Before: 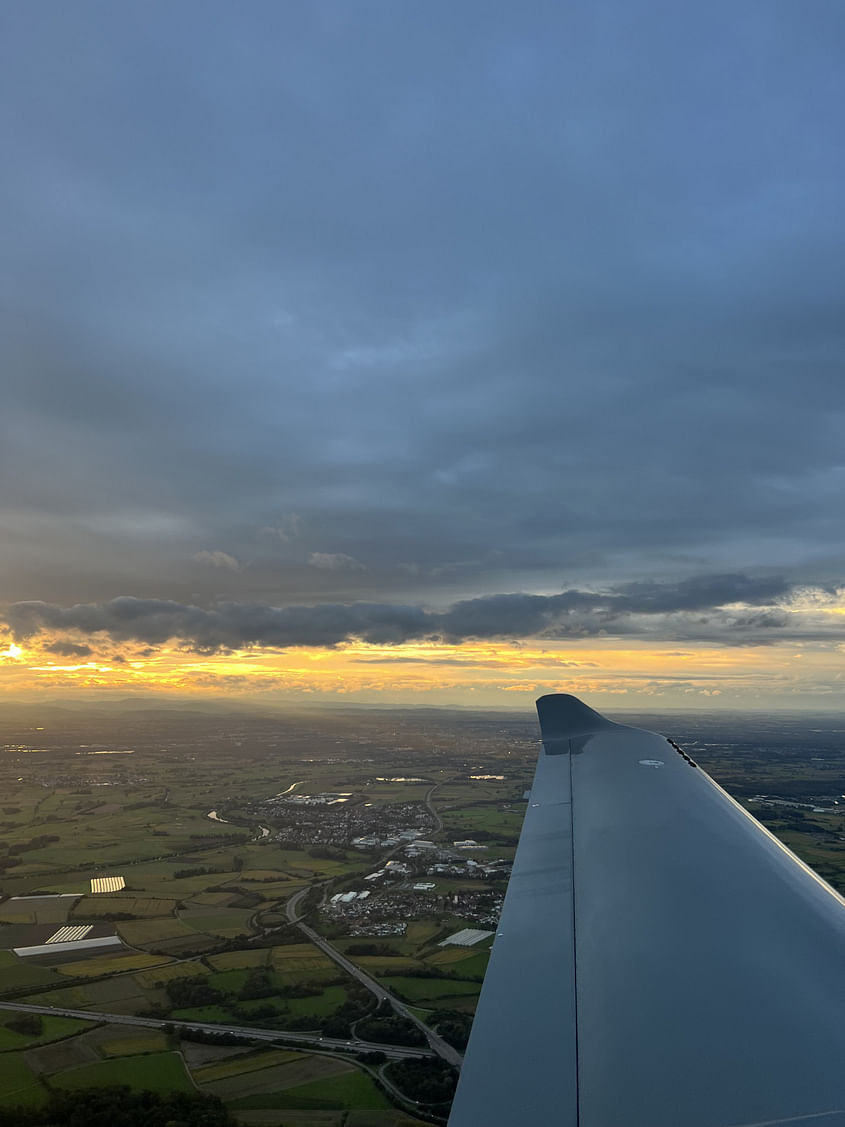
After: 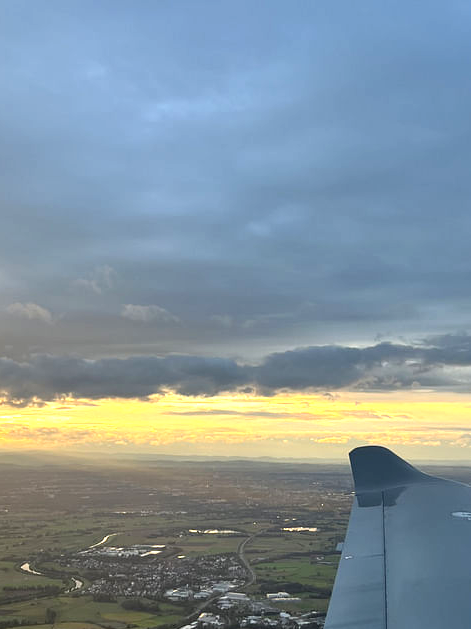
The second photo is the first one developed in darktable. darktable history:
exposure: exposure 0.74 EV, compensate highlight preservation false
crop and rotate: left 22.13%, top 22.054%, right 22.026%, bottom 22.102%
